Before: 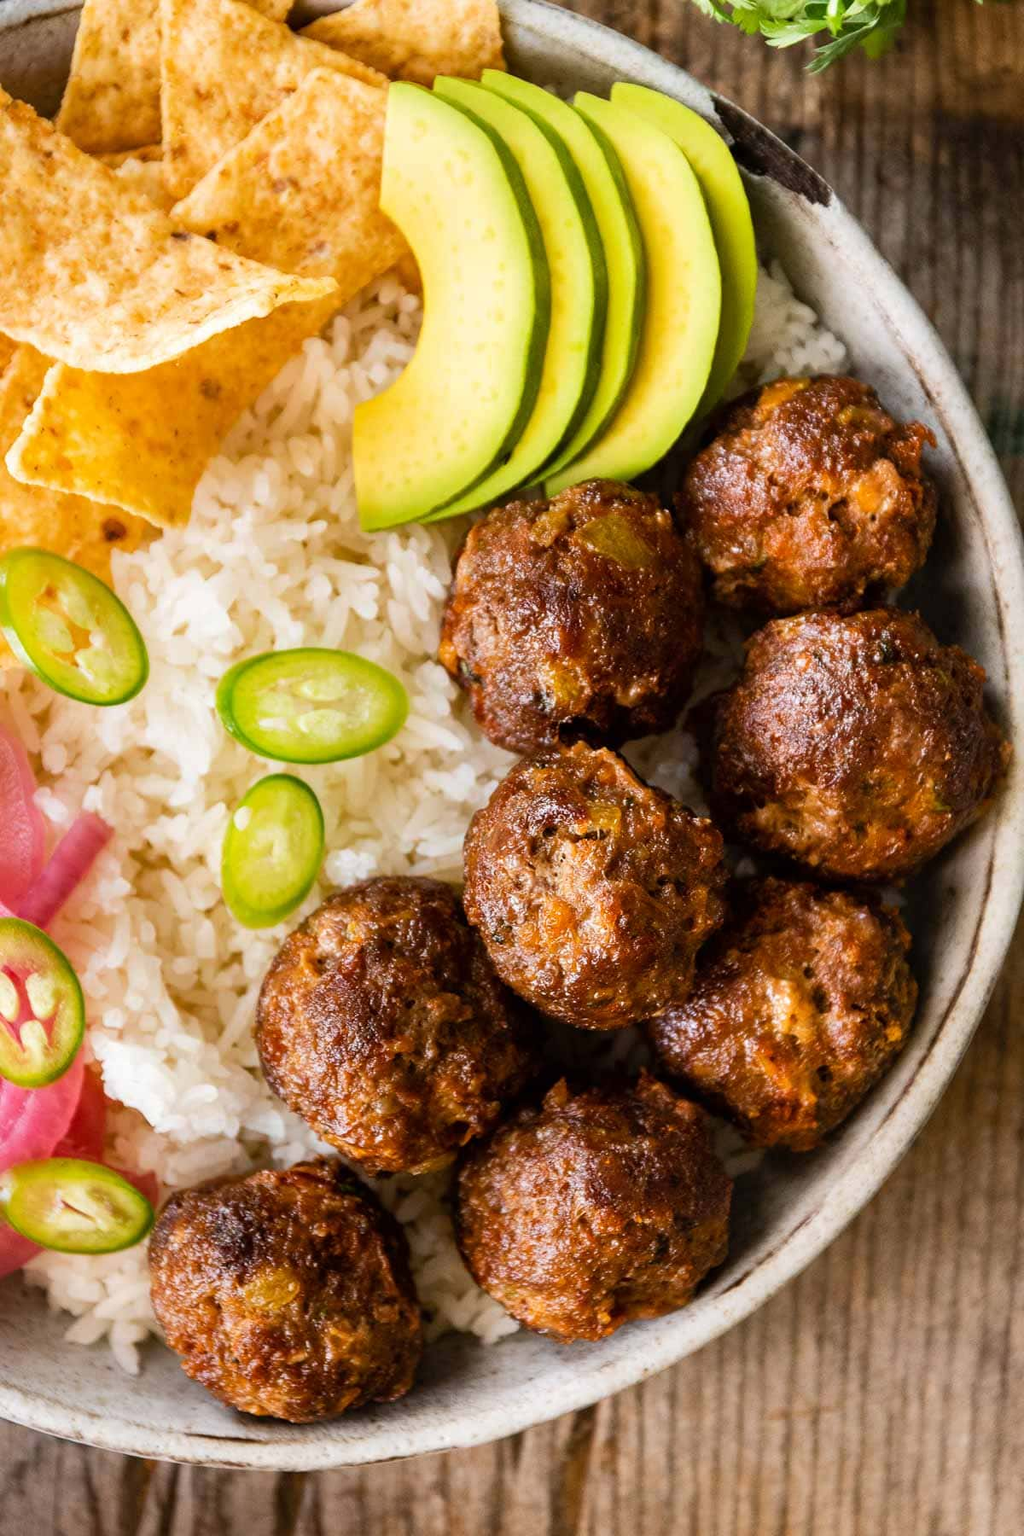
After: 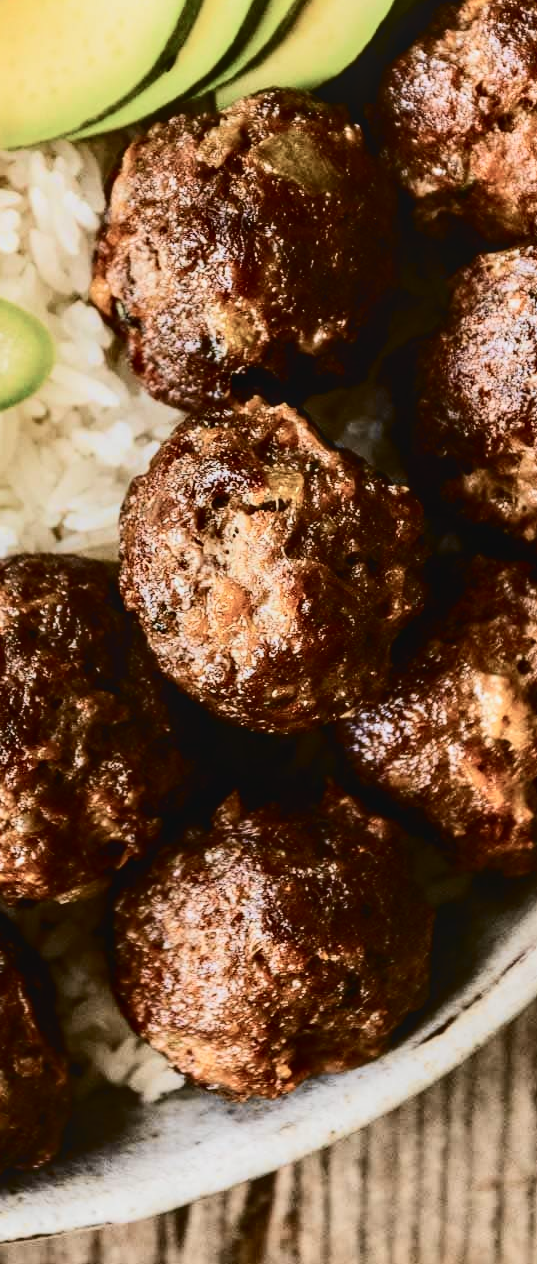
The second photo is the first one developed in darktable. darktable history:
local contrast: on, module defaults
color correction: highlights b* -0.006, saturation 0.509
contrast brightness saturation: contrast 0.193, brightness -0.102, saturation 0.213
crop: left 35.384%, top 26.303%, right 19.826%, bottom 3.454%
tone curve: curves: ch0 [(0, 0.03) (0.113, 0.087) (0.207, 0.184) (0.515, 0.612) (0.712, 0.793) (1, 0.946)]; ch1 [(0, 0) (0.172, 0.123) (0.317, 0.279) (0.414, 0.382) (0.476, 0.479) (0.505, 0.498) (0.534, 0.534) (0.621, 0.65) (0.709, 0.764) (1, 1)]; ch2 [(0, 0) (0.411, 0.424) (0.505, 0.505) (0.521, 0.524) (0.537, 0.57) (0.65, 0.699) (1, 1)], color space Lab, independent channels, preserve colors none
